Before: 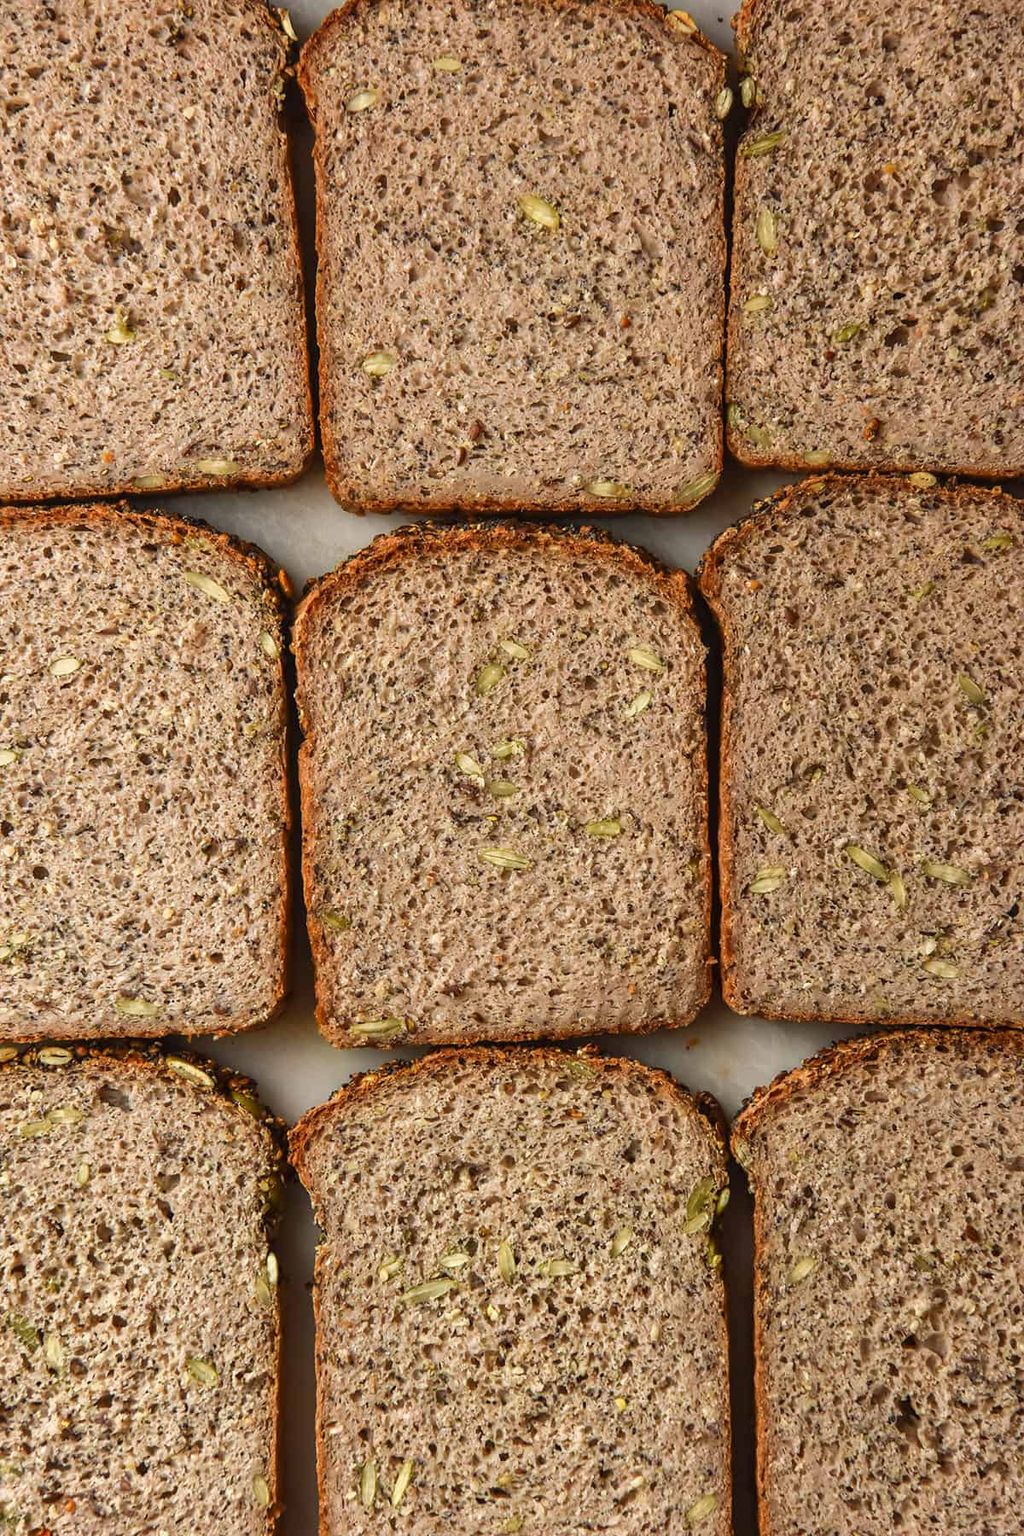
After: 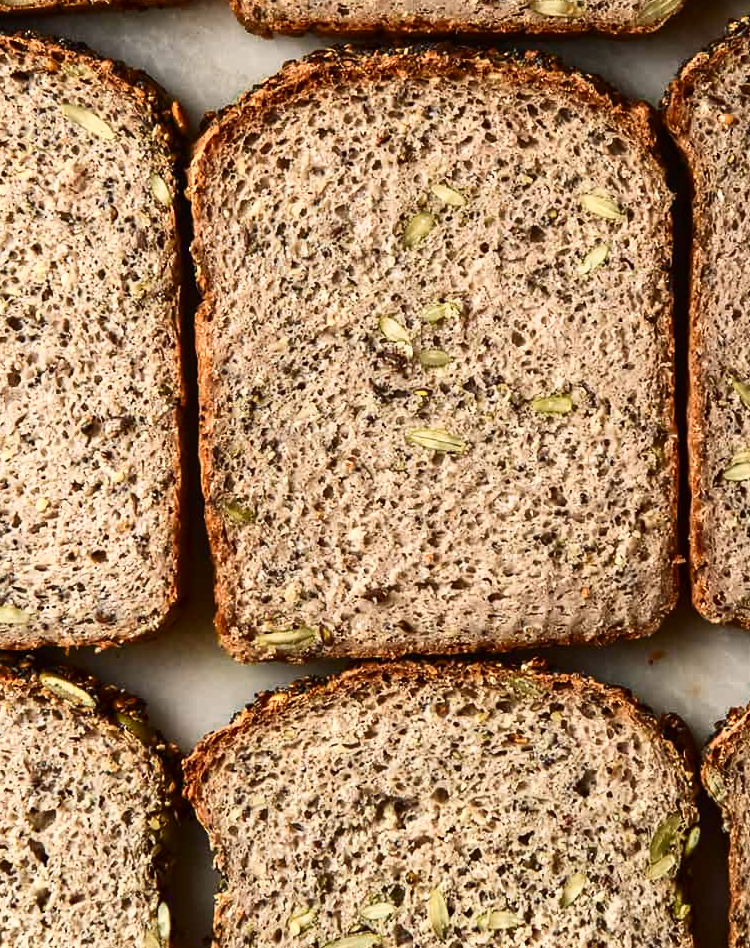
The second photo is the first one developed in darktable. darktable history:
tone equalizer: on, module defaults
contrast brightness saturation: contrast 0.28
color zones: curves: ch0 [(0.25, 0.5) (0.347, 0.092) (0.75, 0.5)]; ch1 [(0.25, 0.5) (0.33, 0.51) (0.75, 0.5)]
crop: left 12.986%, top 31.48%, right 24.437%, bottom 15.842%
sharpen: radius 2.863, amount 0.854, threshold 47.46
